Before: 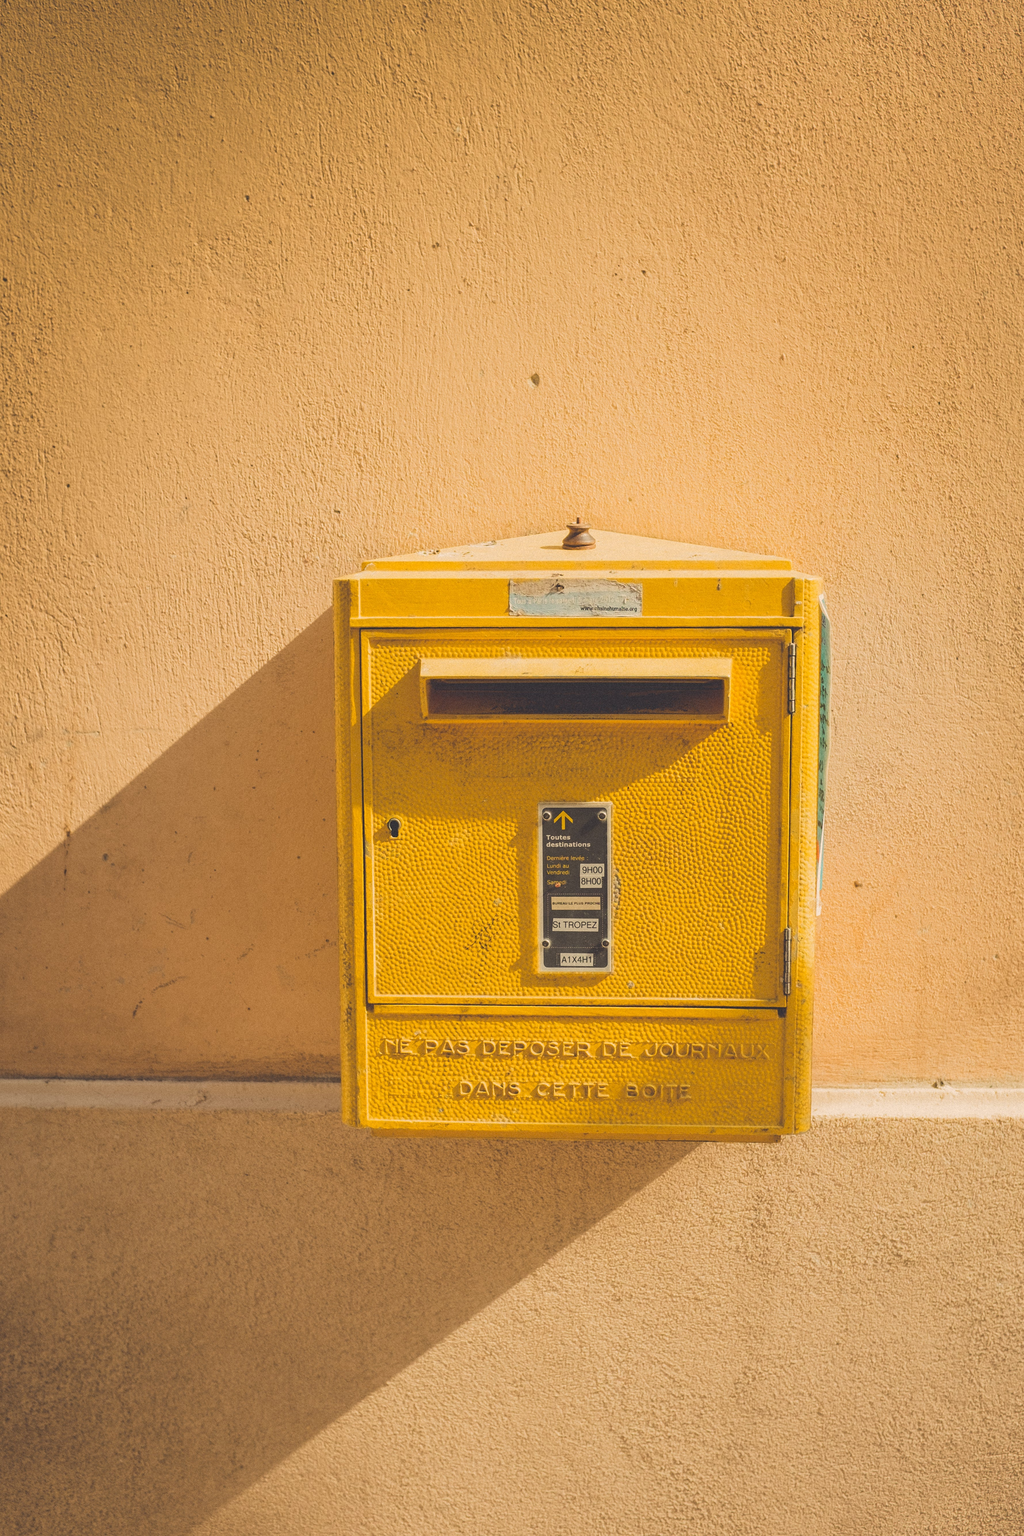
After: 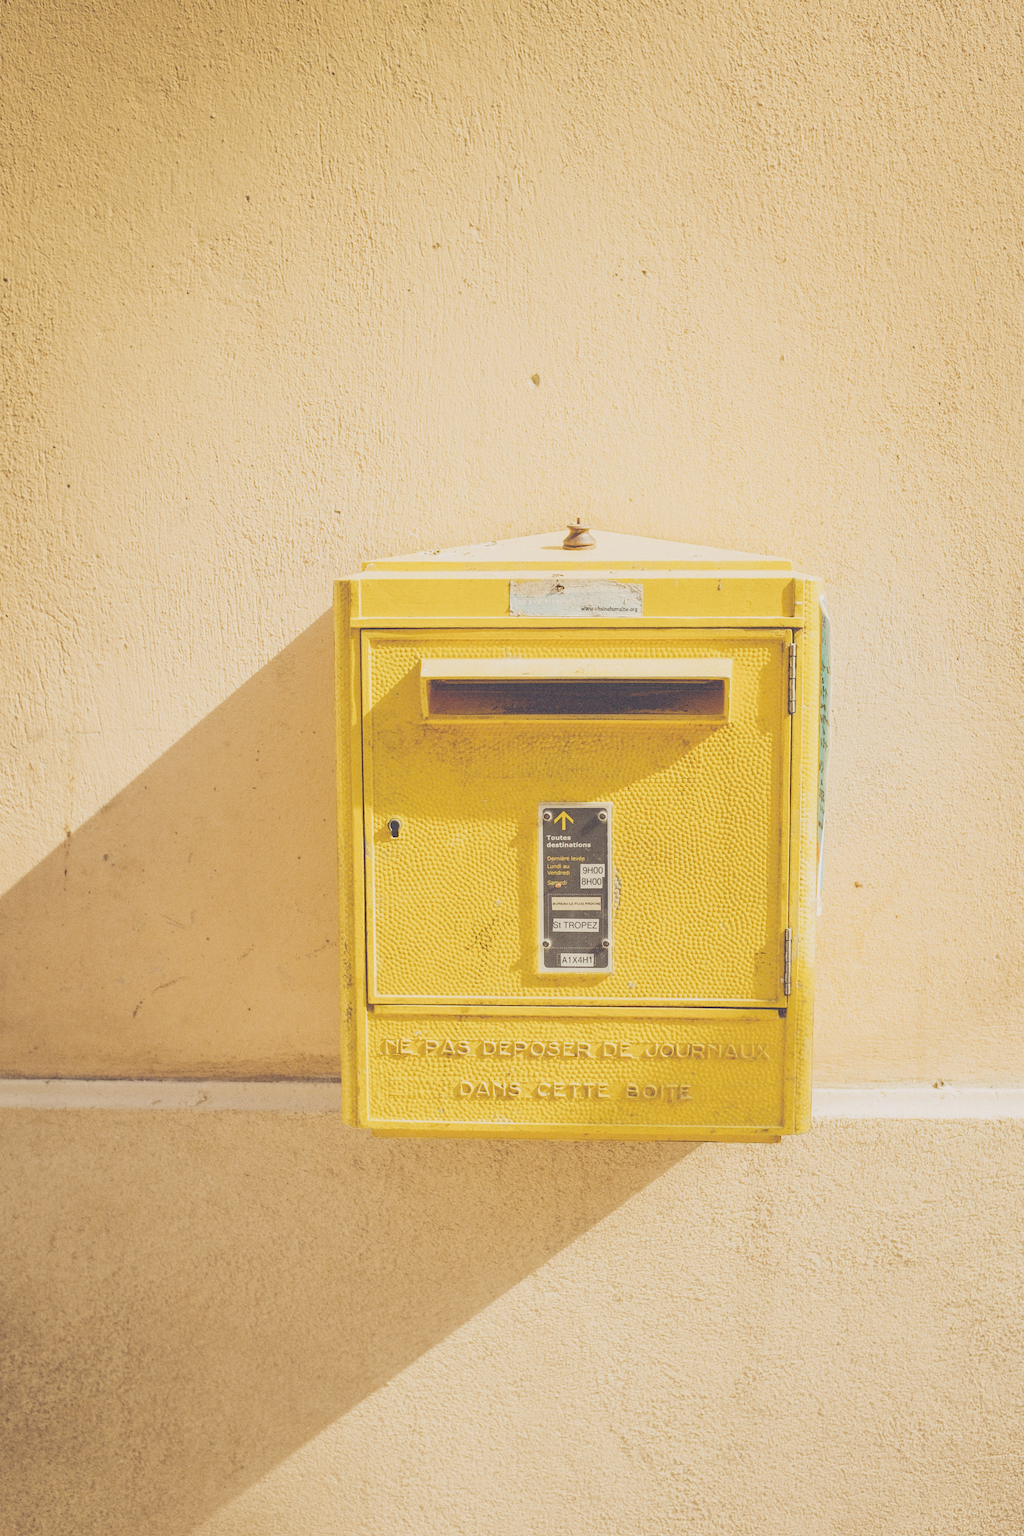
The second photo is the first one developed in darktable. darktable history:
filmic rgb: black relative exposure -6.18 EV, white relative exposure 6.97 EV, hardness 2.25, add noise in highlights 0.002, preserve chrominance no, color science v3 (2019), use custom middle-gray values true, contrast in highlights soft
exposure: black level correction 0, exposure 1.199 EV, compensate highlight preservation false
